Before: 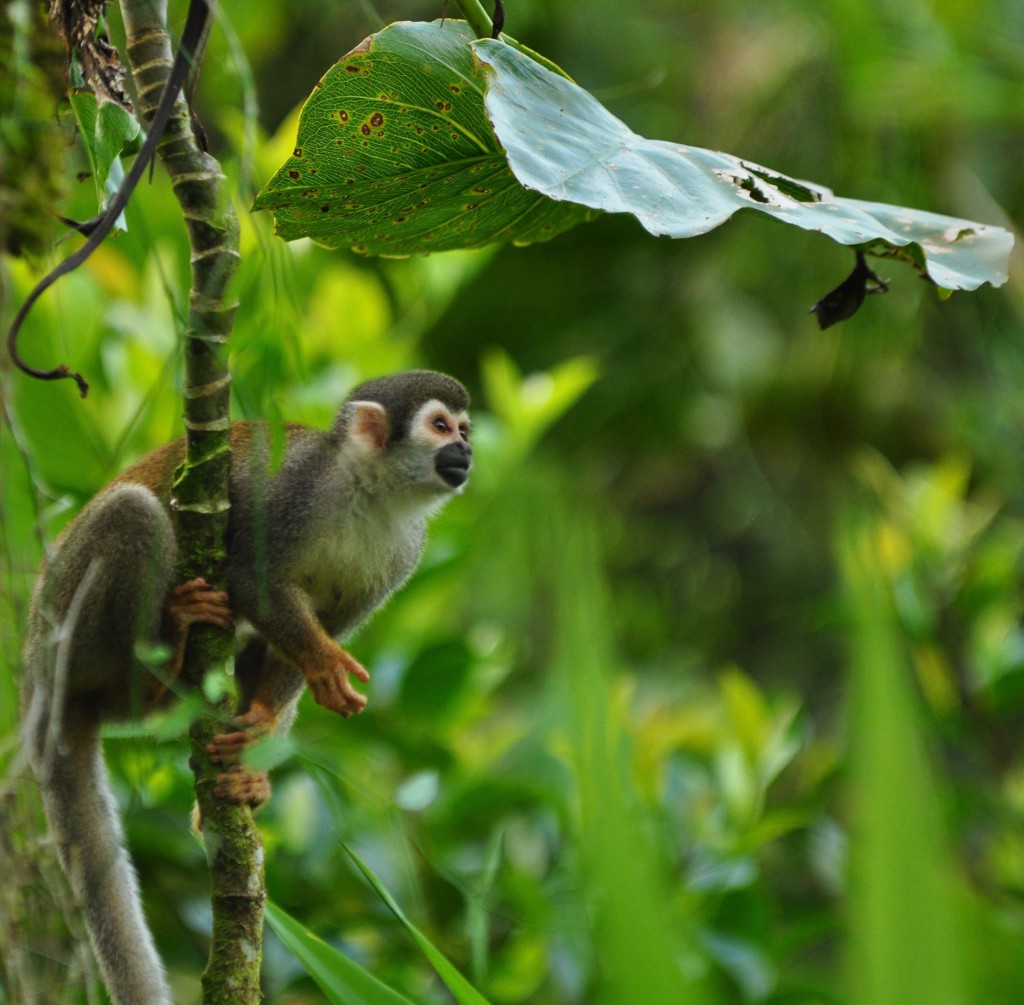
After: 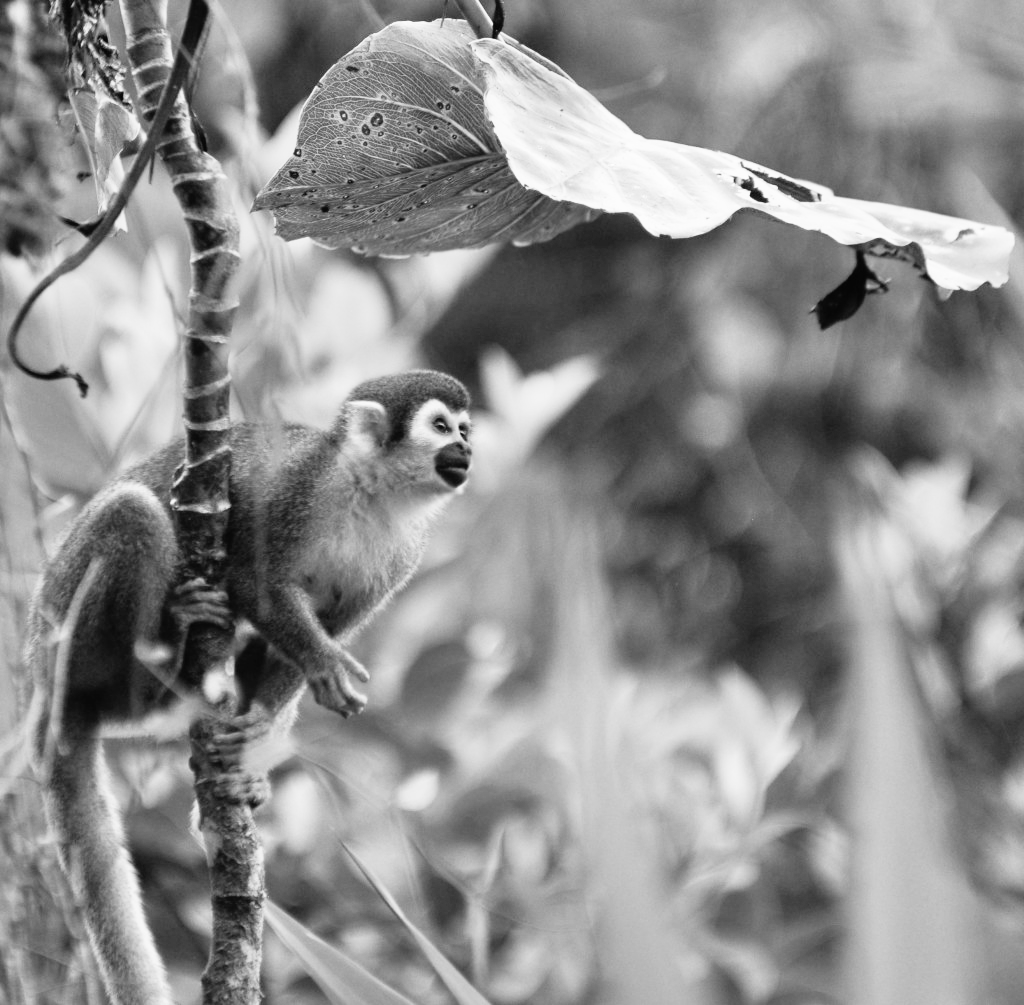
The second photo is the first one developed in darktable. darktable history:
monochrome: on, module defaults
base curve: curves: ch0 [(0, 0) (0.012, 0.01) (0.073, 0.168) (0.31, 0.711) (0.645, 0.957) (1, 1)], preserve colors none
